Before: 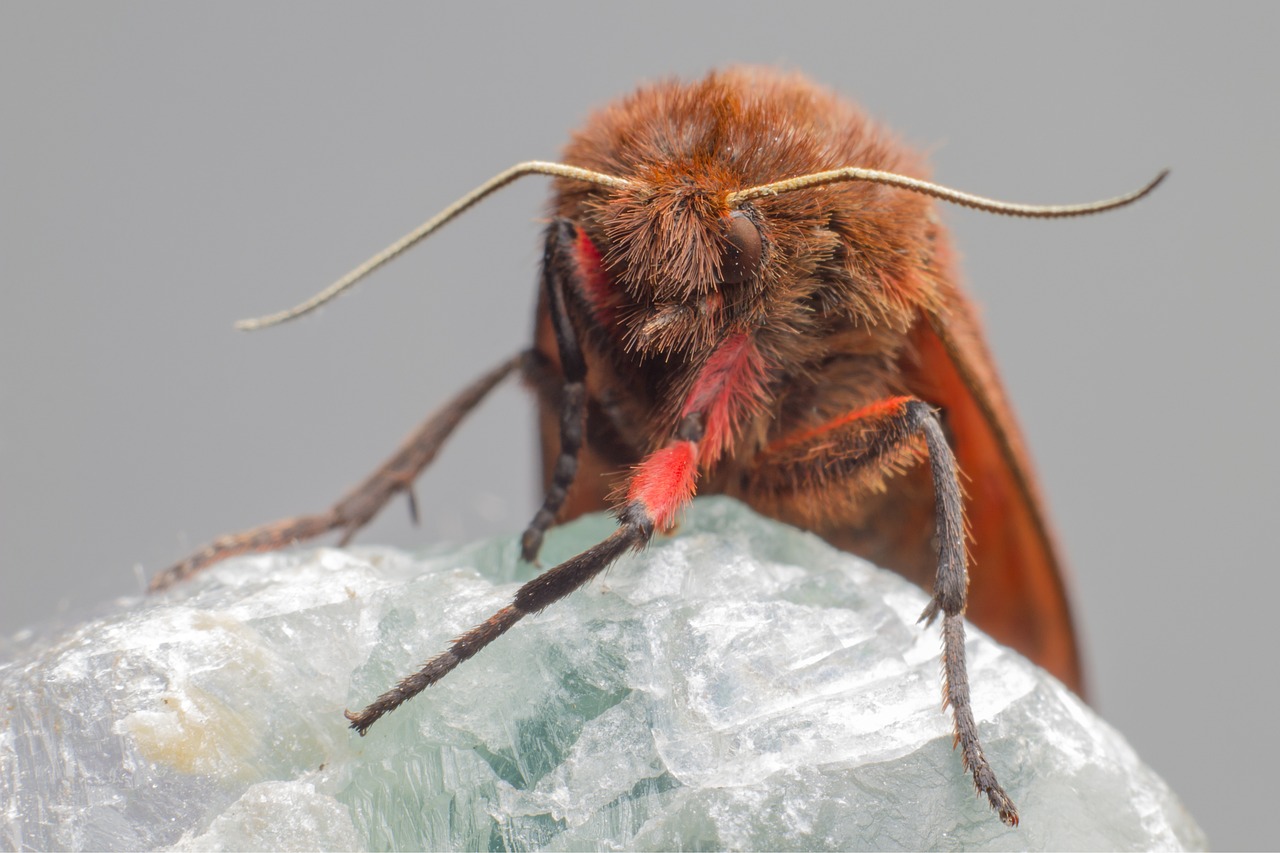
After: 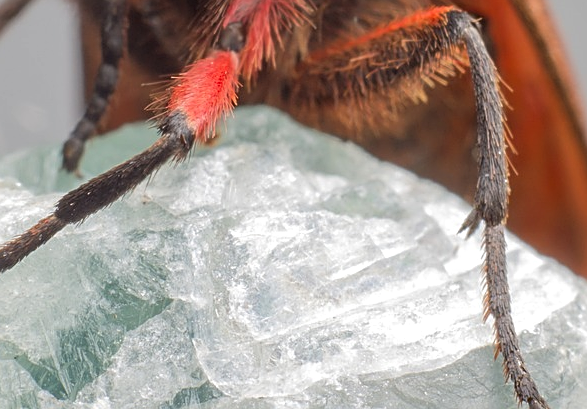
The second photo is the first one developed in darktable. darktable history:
crop: left 35.879%, top 45.785%, right 18.218%, bottom 6.199%
sharpen: on, module defaults
local contrast: highlights 104%, shadows 100%, detail 120%, midtone range 0.2
